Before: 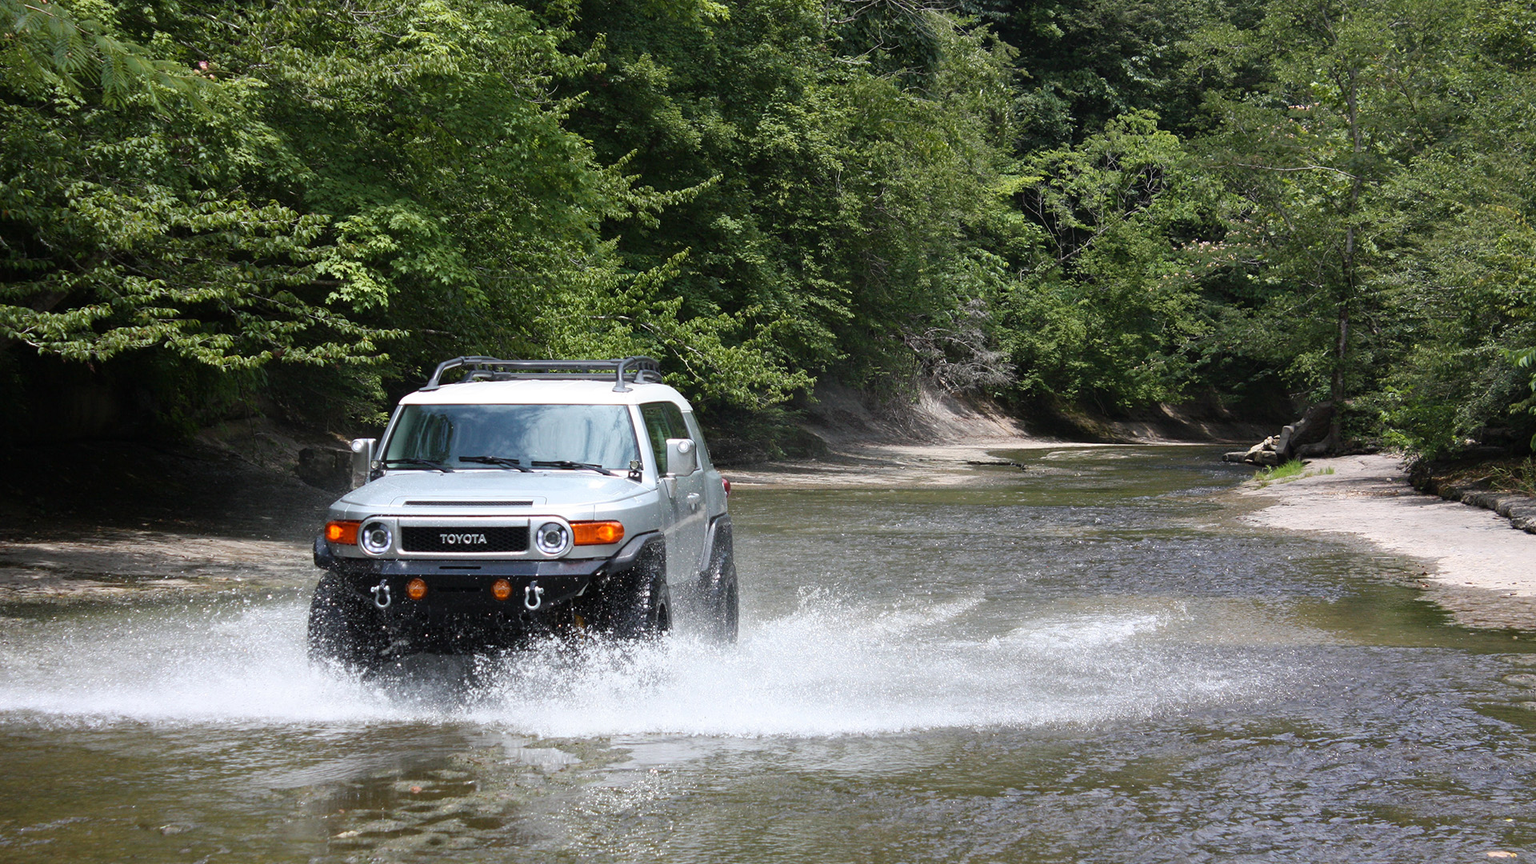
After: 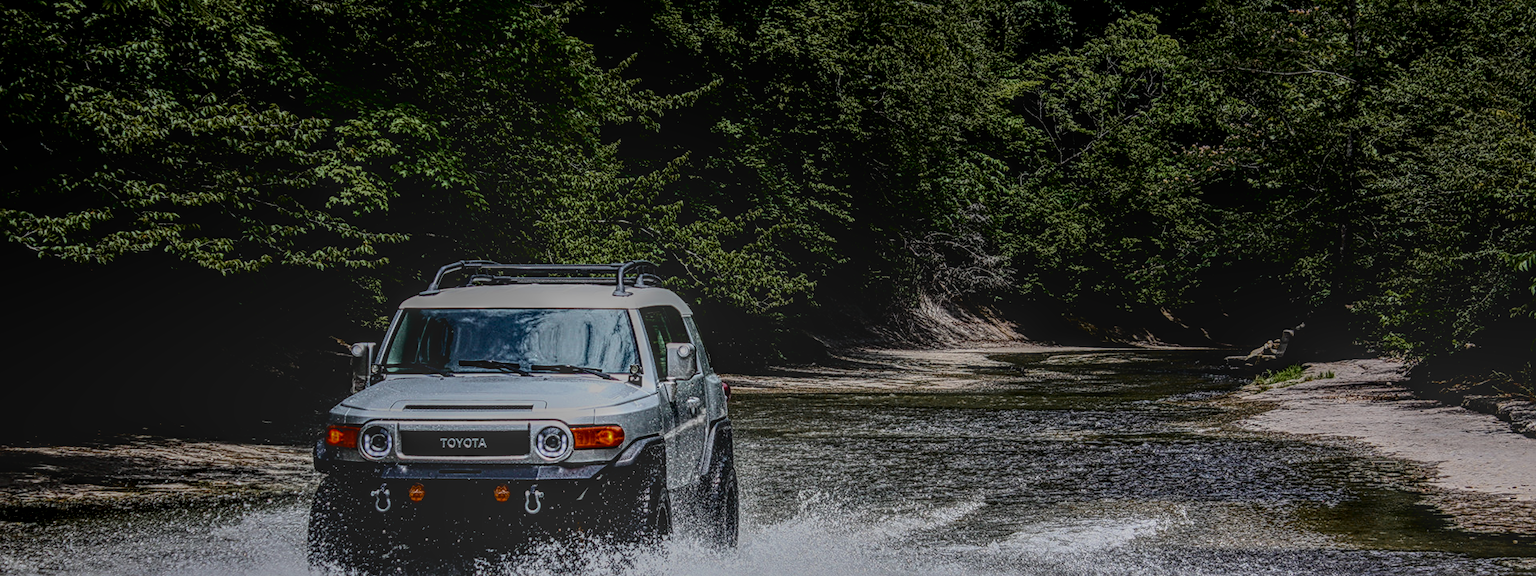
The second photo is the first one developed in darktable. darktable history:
color balance rgb: perceptual saturation grading › global saturation 20%, global vibrance 20%
sharpen: radius 2.767
local contrast: highlights 0%, shadows 0%, detail 200%, midtone range 0.25
crop: top 11.166%, bottom 22.168%
contrast brightness saturation: contrast 0.5, saturation -0.1
exposure: black level correction 0, exposure -0.721 EV, compensate highlight preservation false
color zones: curves: ch0 [(0.11, 0.396) (0.195, 0.36) (0.25, 0.5) (0.303, 0.412) (0.357, 0.544) (0.75, 0.5) (0.967, 0.328)]; ch1 [(0, 0.468) (0.112, 0.512) (0.202, 0.6) (0.25, 0.5) (0.307, 0.352) (0.357, 0.544) (0.75, 0.5) (0.963, 0.524)]
filmic rgb: black relative exposure -3.72 EV, white relative exposure 2.77 EV, dynamic range scaling -5.32%, hardness 3.03
